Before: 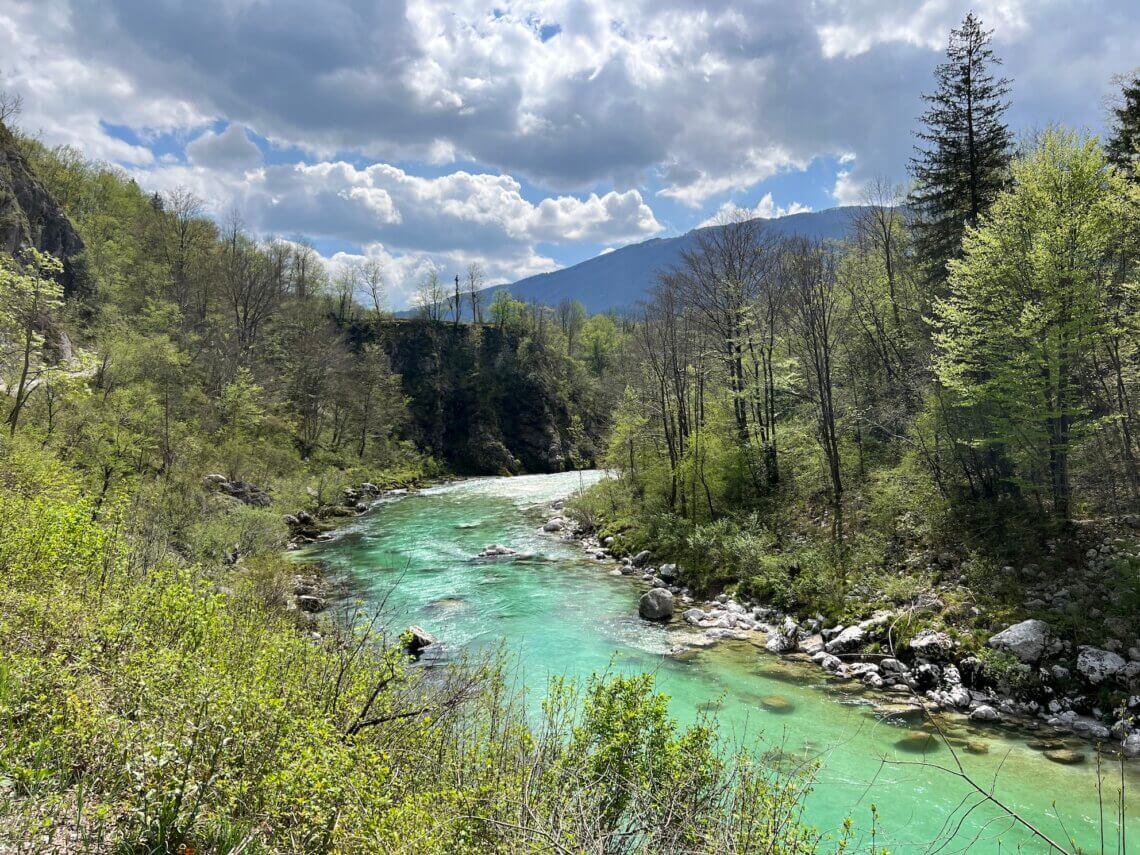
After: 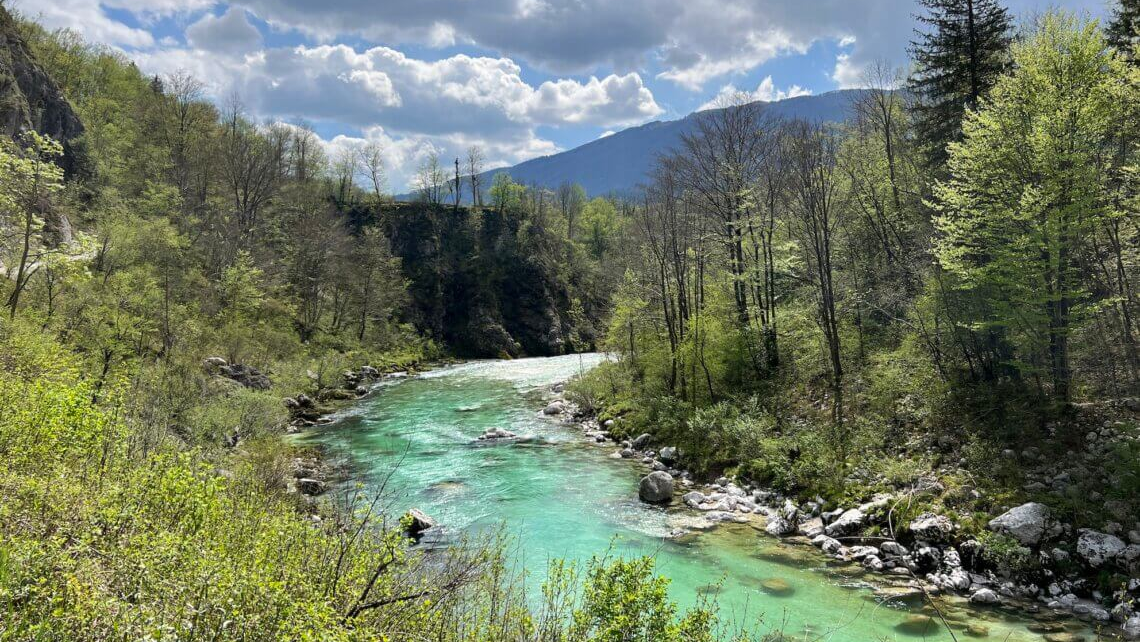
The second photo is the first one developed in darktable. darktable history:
crop: top 13.772%, bottom 11.106%
